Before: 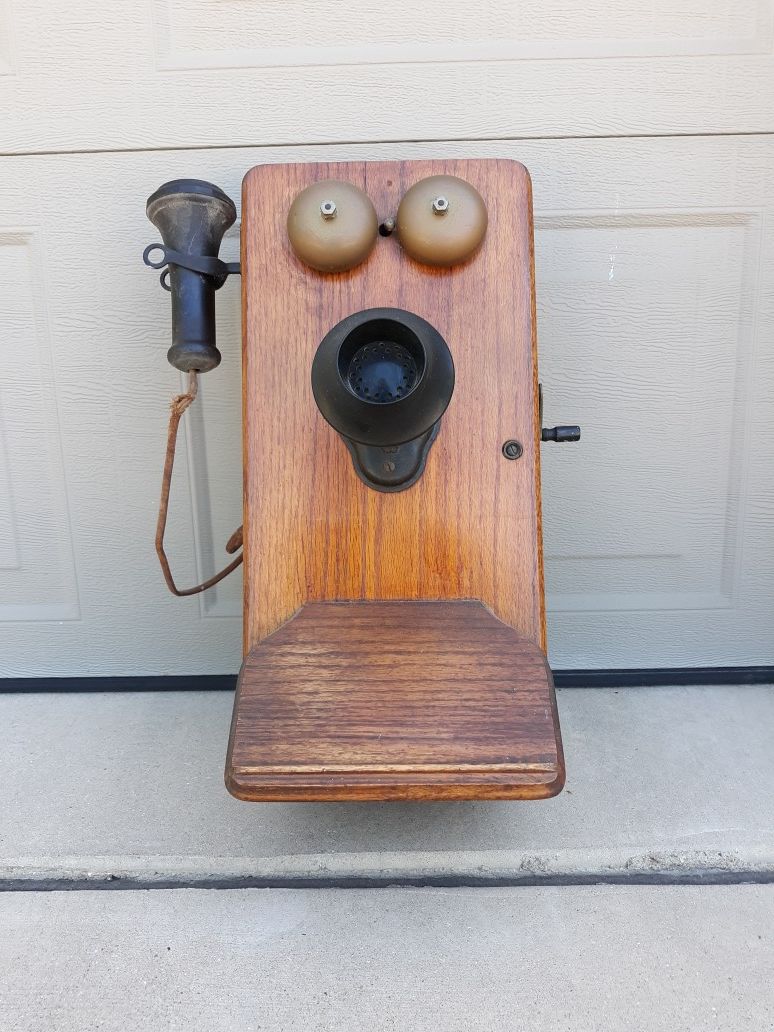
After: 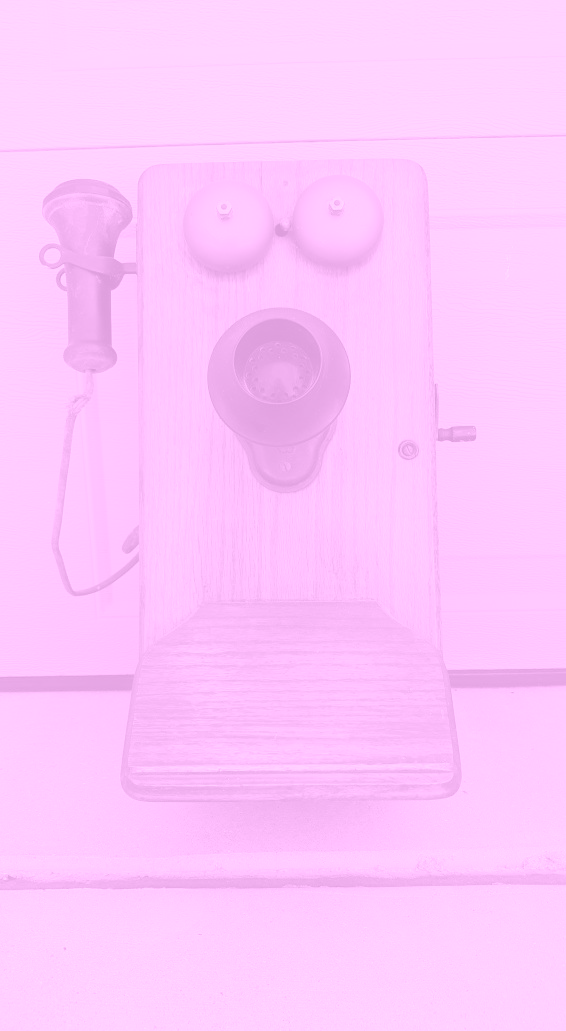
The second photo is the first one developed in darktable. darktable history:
crop: left 13.443%, right 13.31%
colorize: hue 331.2°, saturation 75%, source mix 30.28%, lightness 70.52%, version 1
contrast brightness saturation: contrast -0.28
